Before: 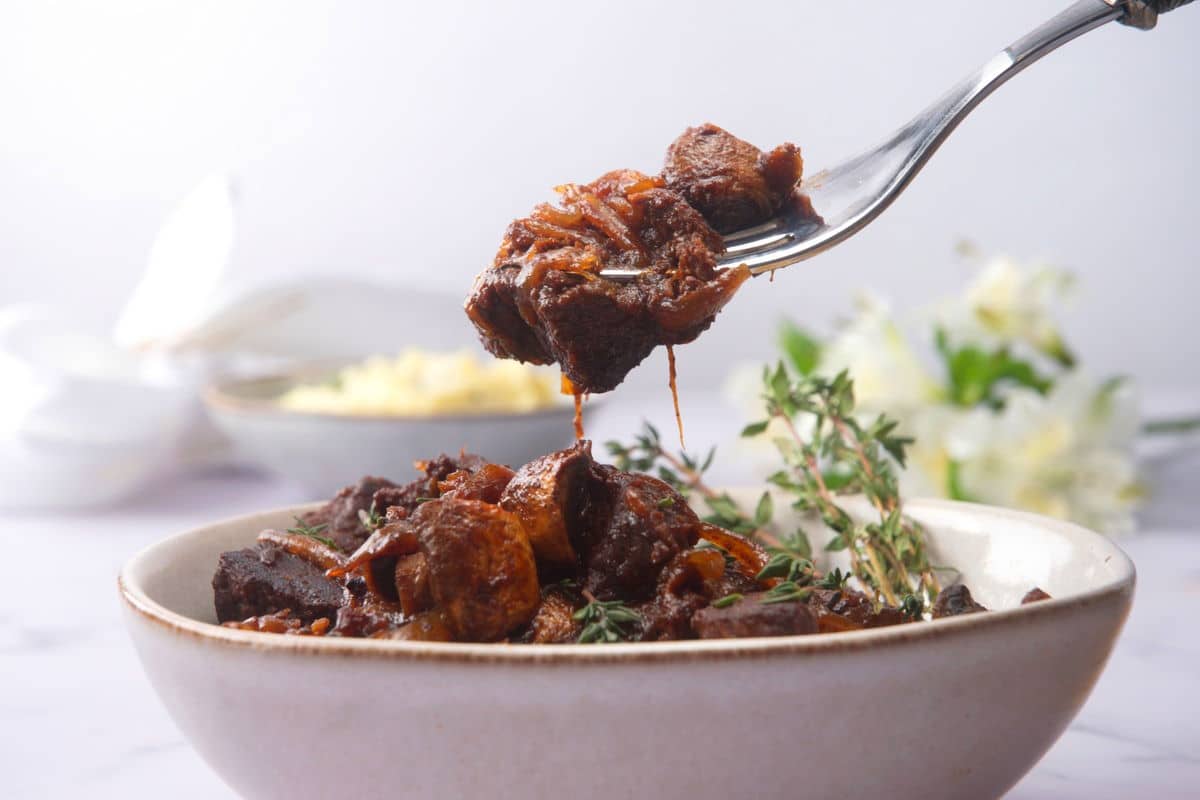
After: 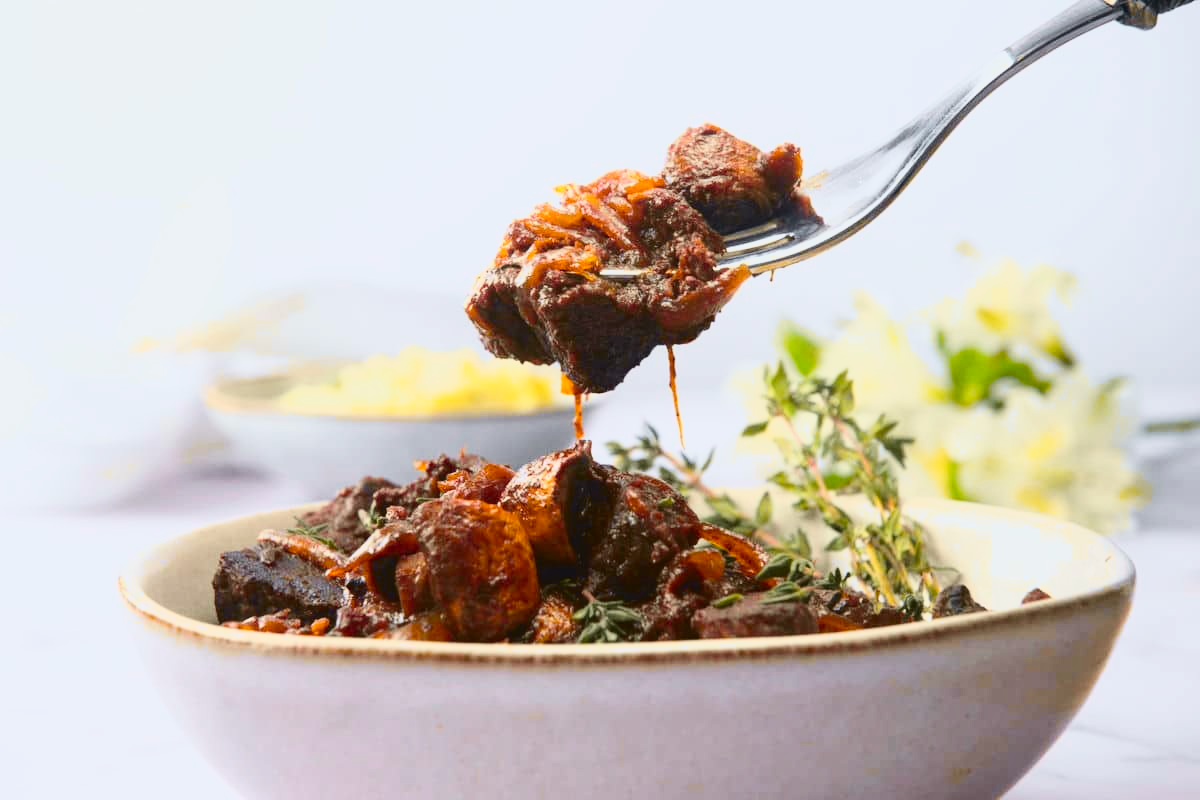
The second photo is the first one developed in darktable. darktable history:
tone curve: curves: ch0 [(0, 0.029) (0.087, 0.084) (0.227, 0.239) (0.46, 0.576) (0.657, 0.796) (0.861, 0.932) (0.997, 0.951)]; ch1 [(0, 0) (0.353, 0.344) (0.45, 0.46) (0.502, 0.494) (0.534, 0.523) (0.573, 0.576) (0.602, 0.631) (0.647, 0.669) (1, 1)]; ch2 [(0, 0) (0.333, 0.346) (0.385, 0.395) (0.44, 0.466) (0.5, 0.493) (0.521, 0.56) (0.553, 0.579) (0.573, 0.599) (0.667, 0.777) (1, 1)], color space Lab, independent channels, preserve colors none
haze removal: compatibility mode true, adaptive false
